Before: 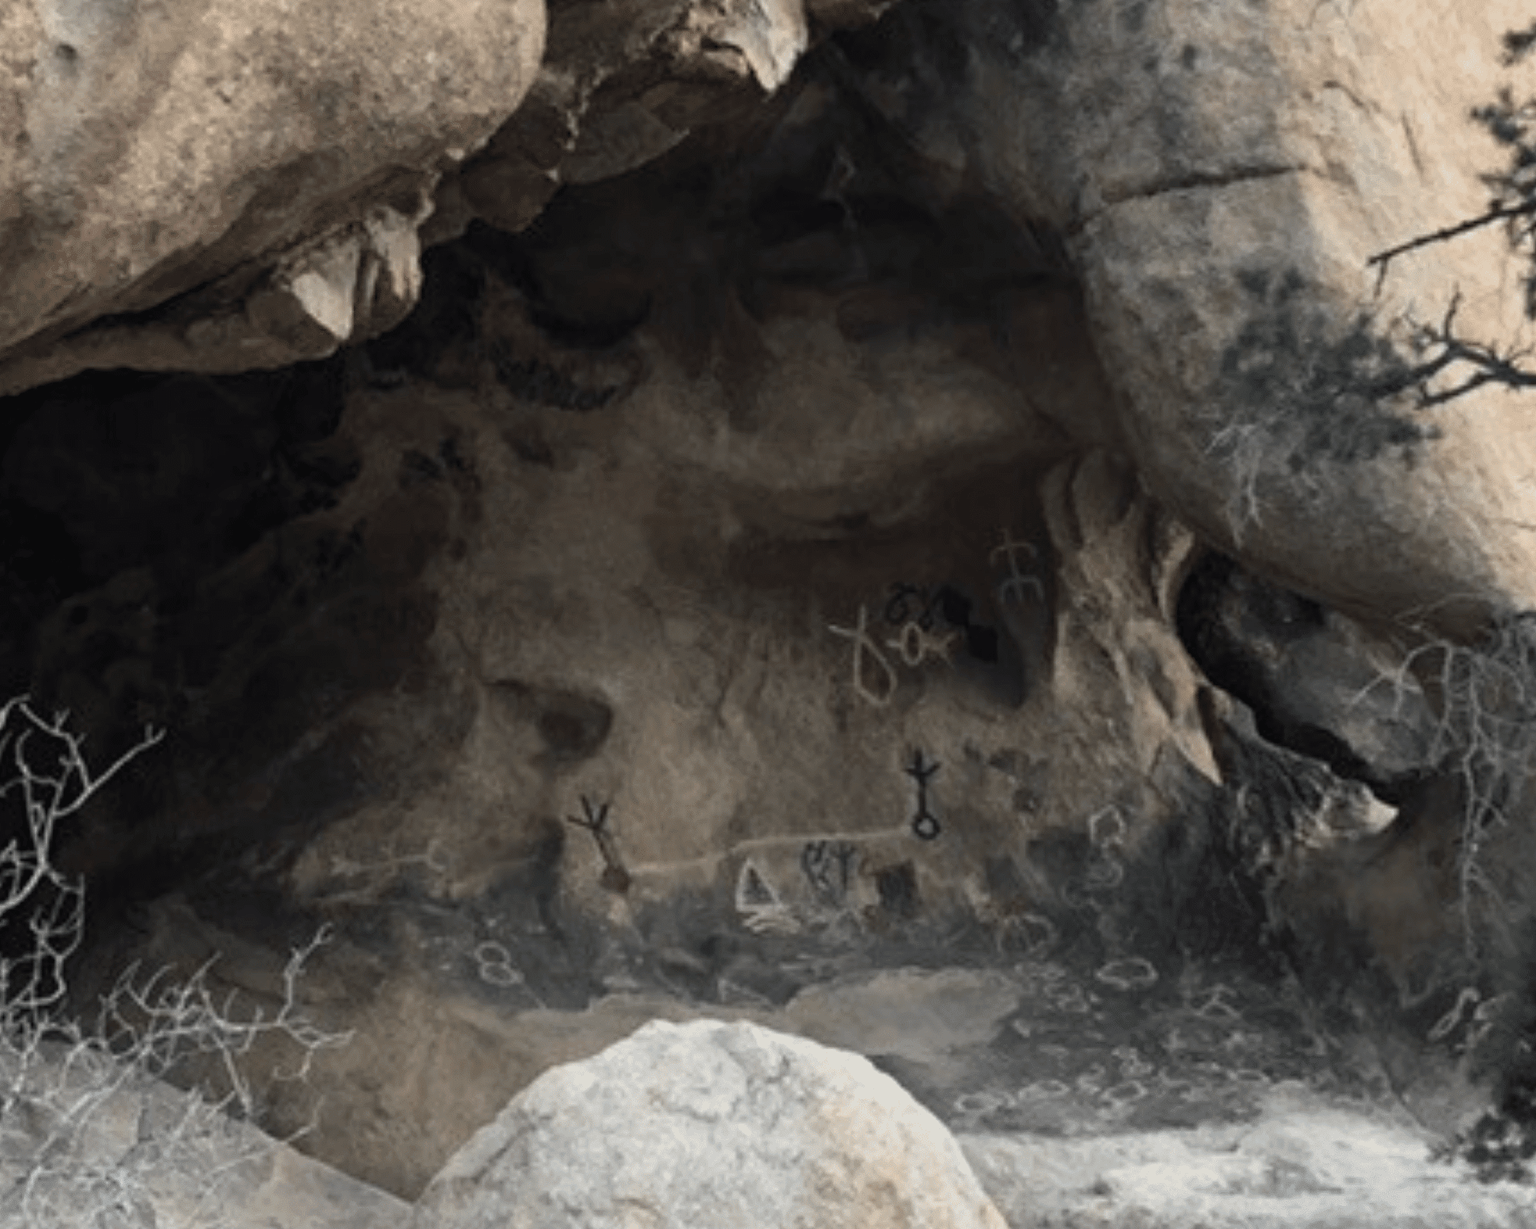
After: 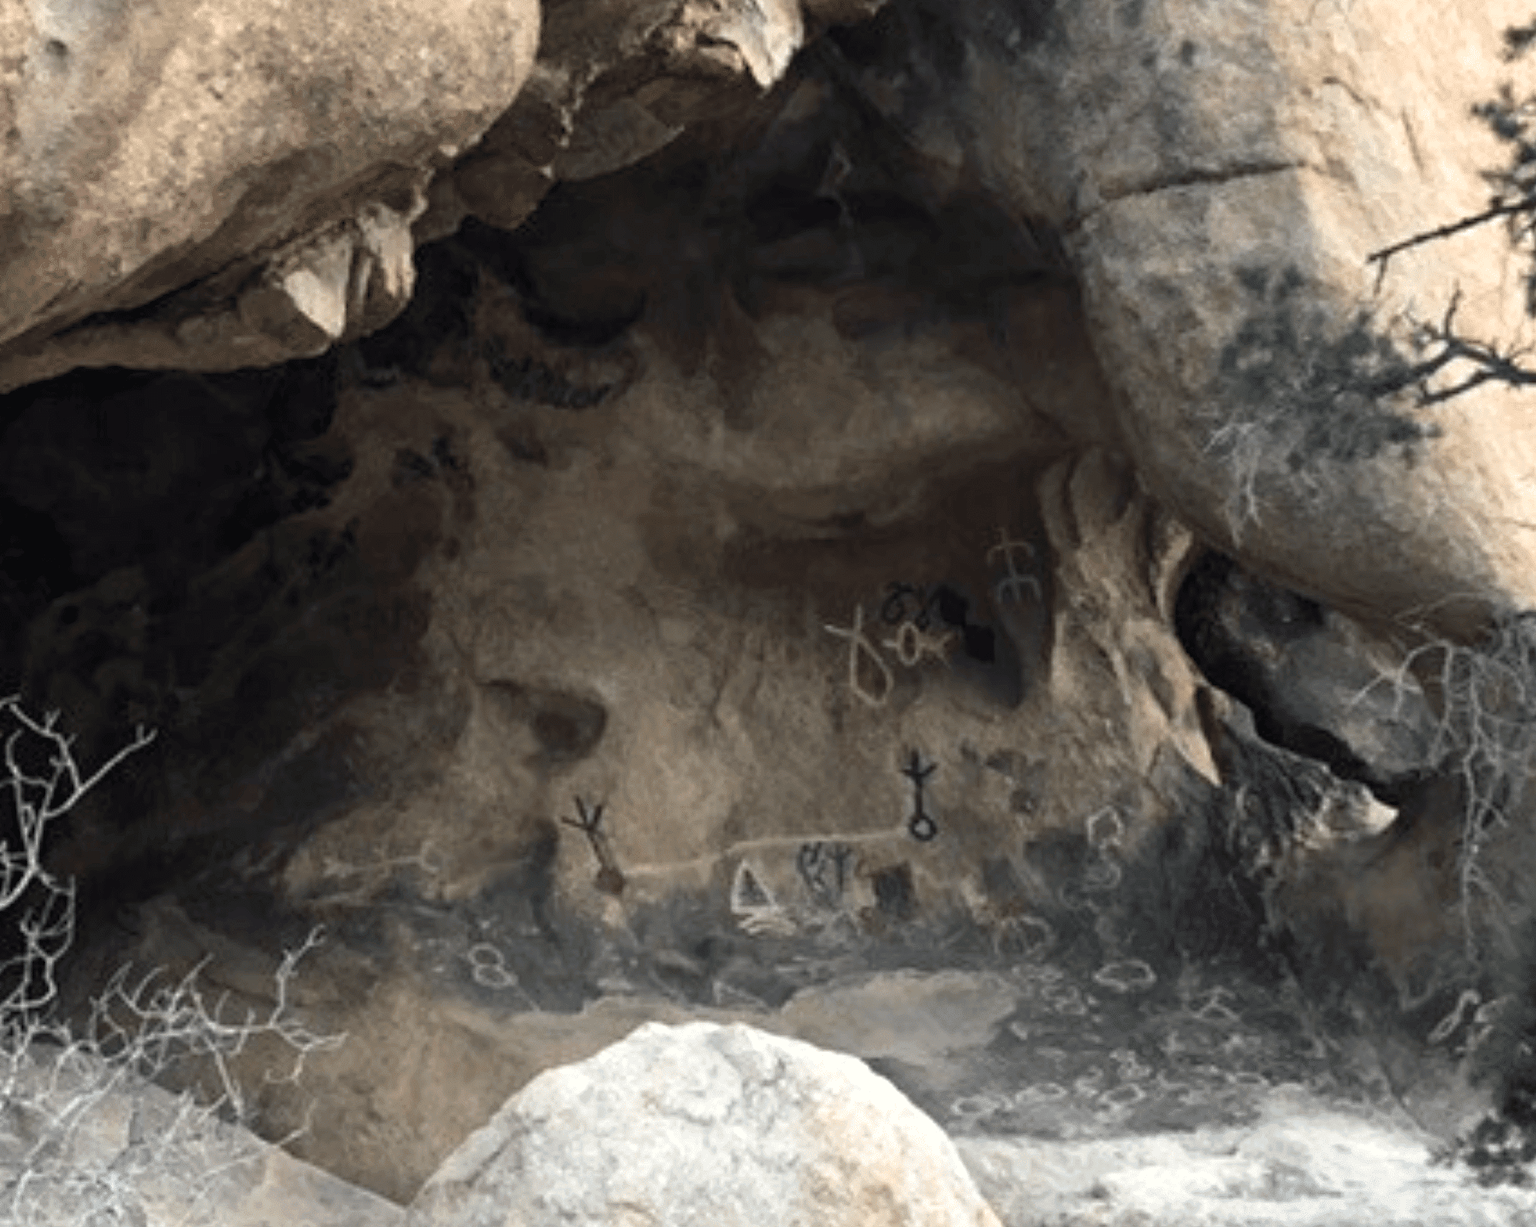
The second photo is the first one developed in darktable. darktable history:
velvia: strength 14.58%
exposure: black level correction 0.001, exposure 0.499 EV, compensate highlight preservation false
crop and rotate: left 0.659%, top 0.391%, bottom 0.393%
